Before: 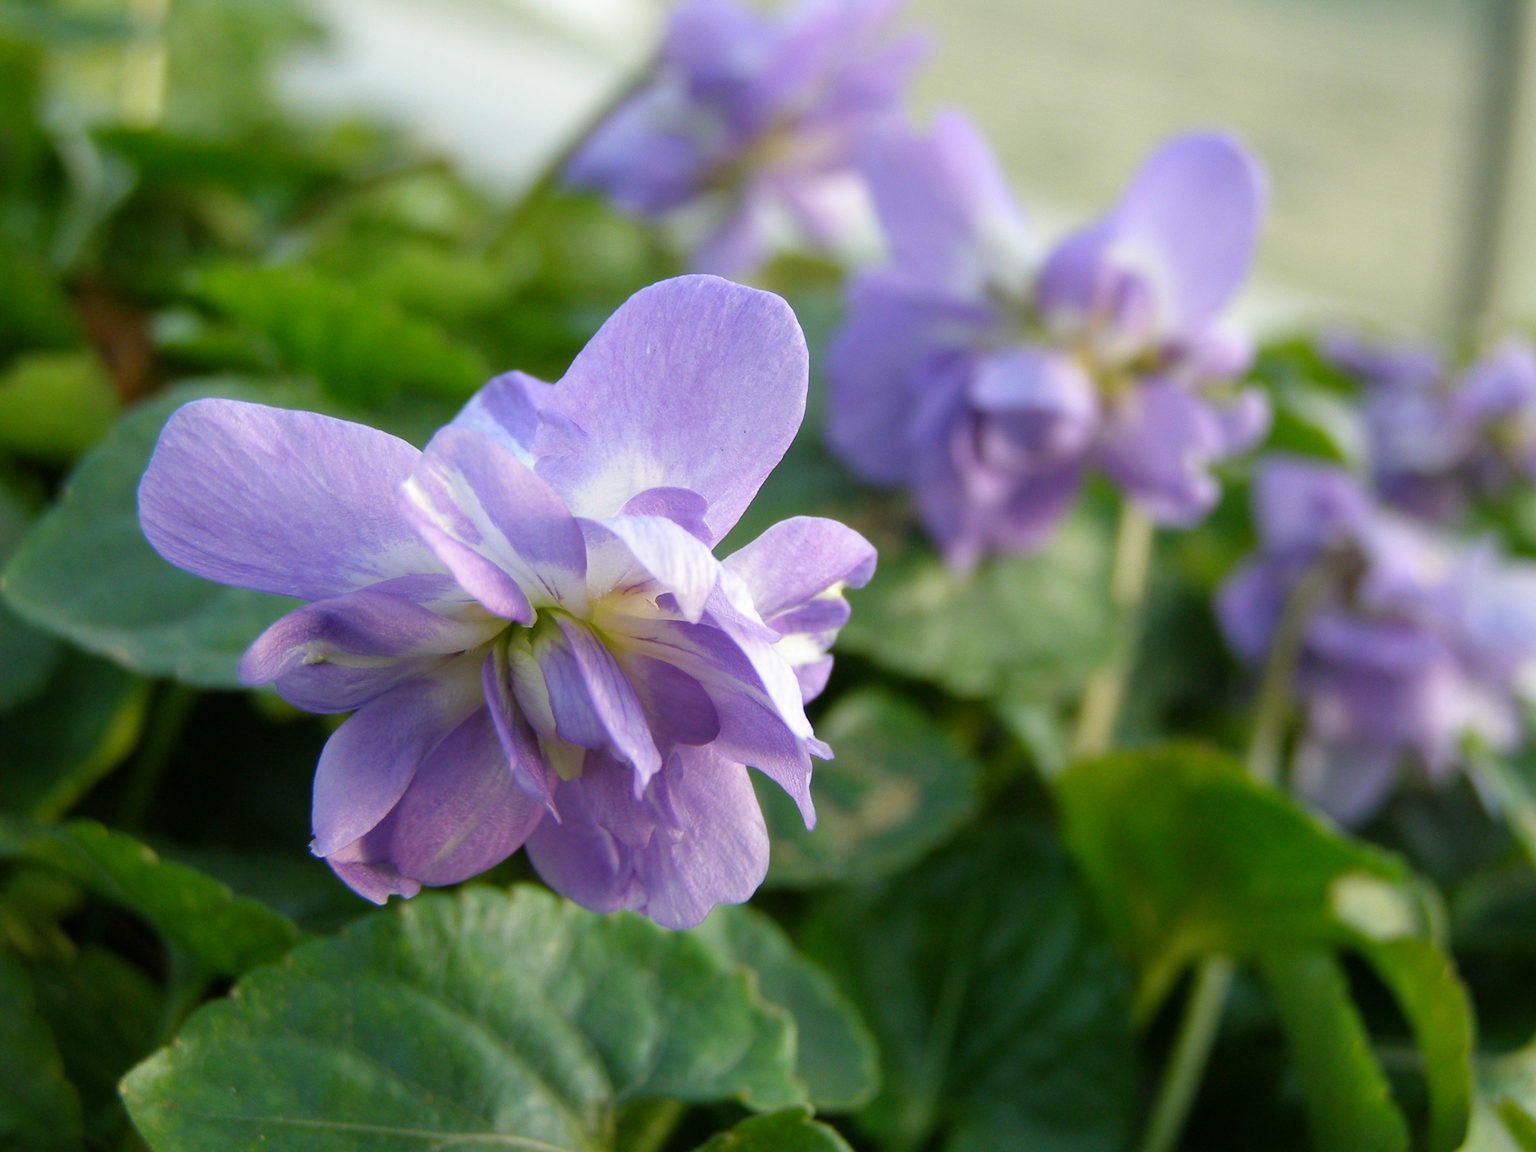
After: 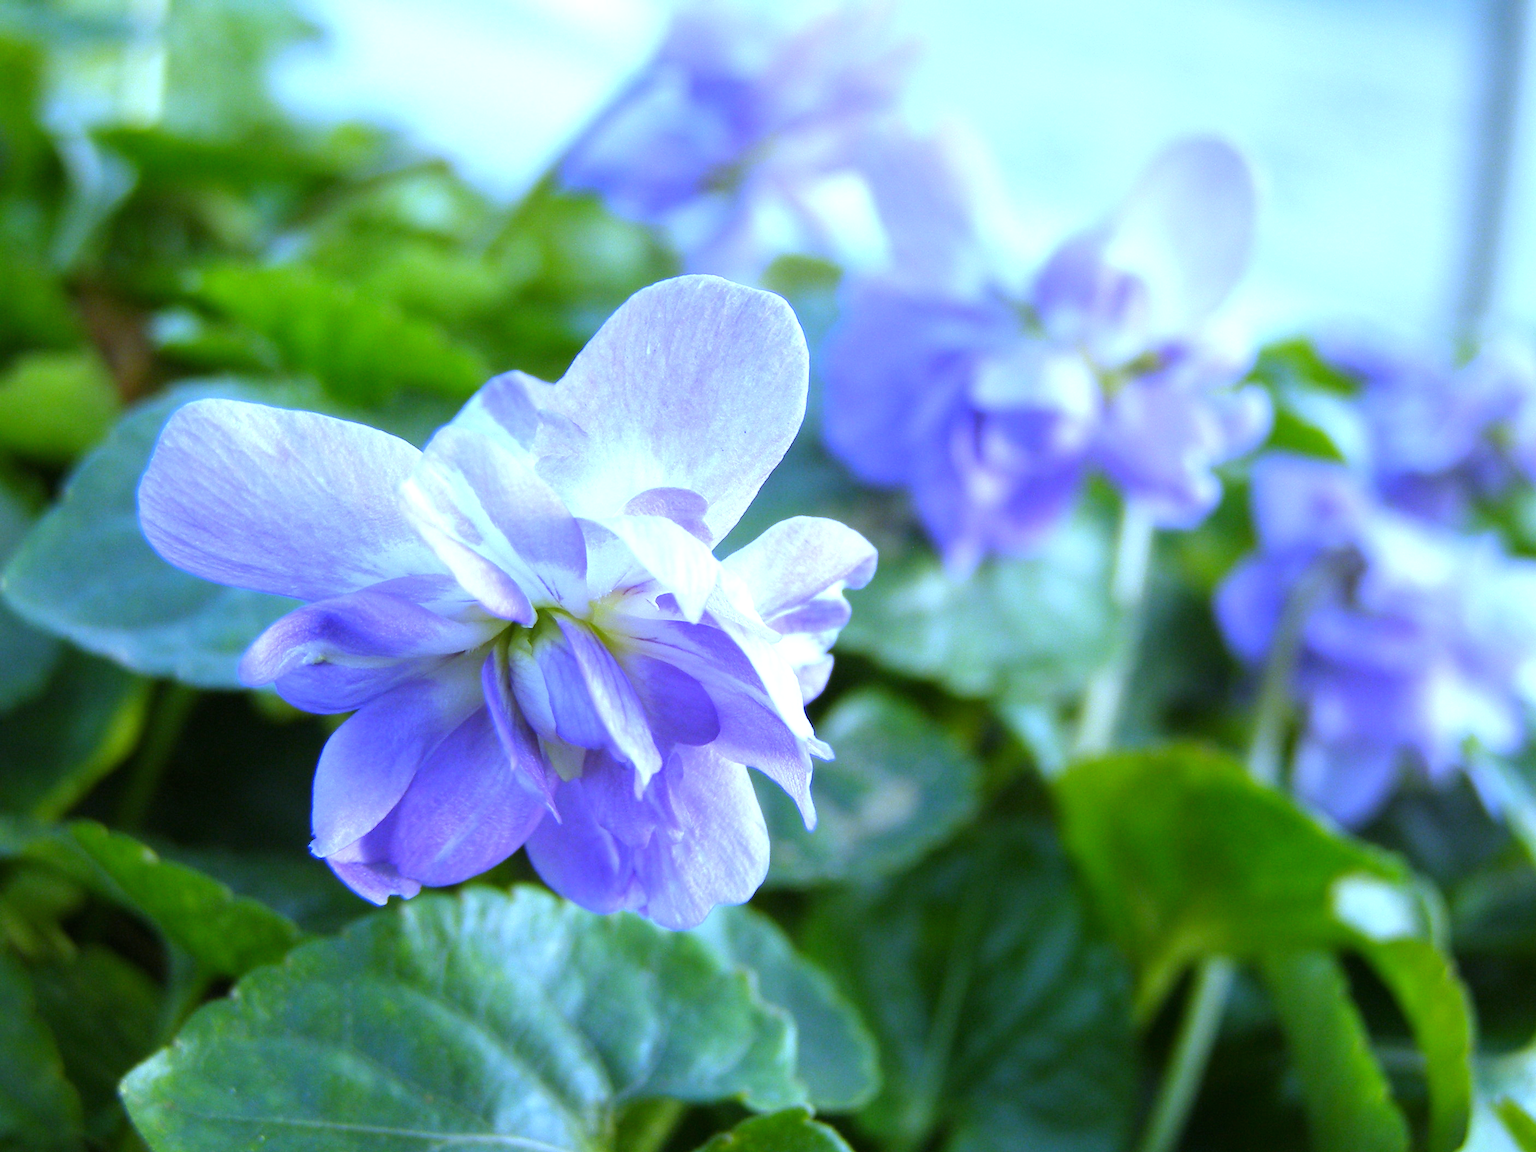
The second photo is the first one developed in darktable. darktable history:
white balance: red 0.766, blue 1.537
exposure: black level correction 0, exposure 0.95 EV, compensate exposure bias true, compensate highlight preservation false
